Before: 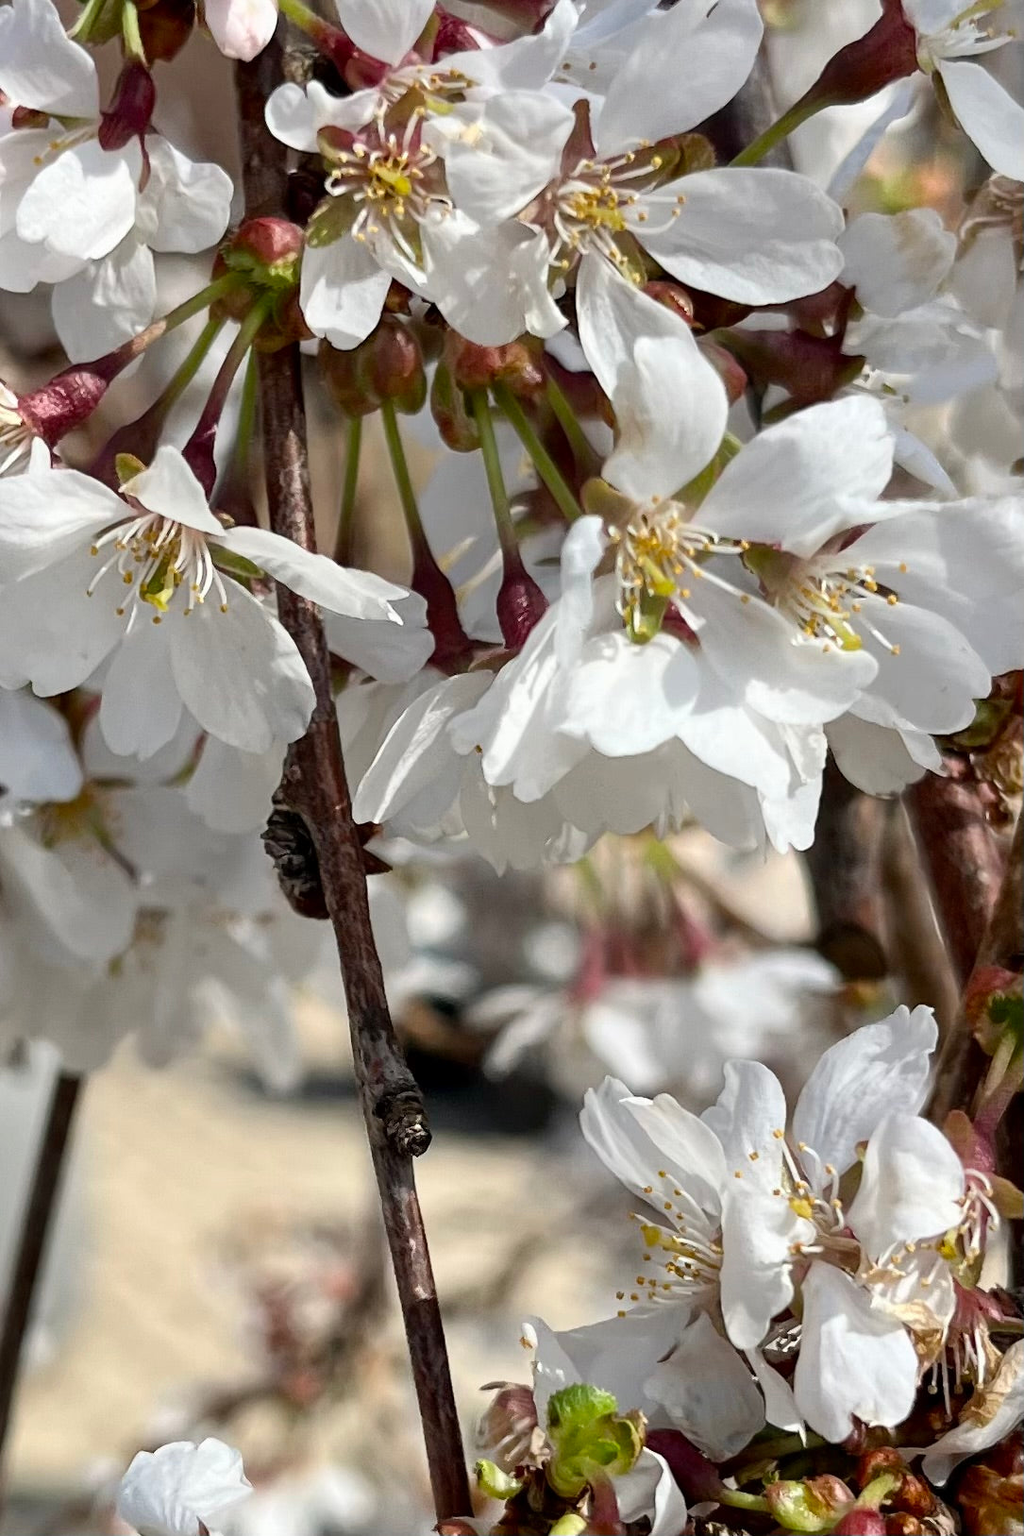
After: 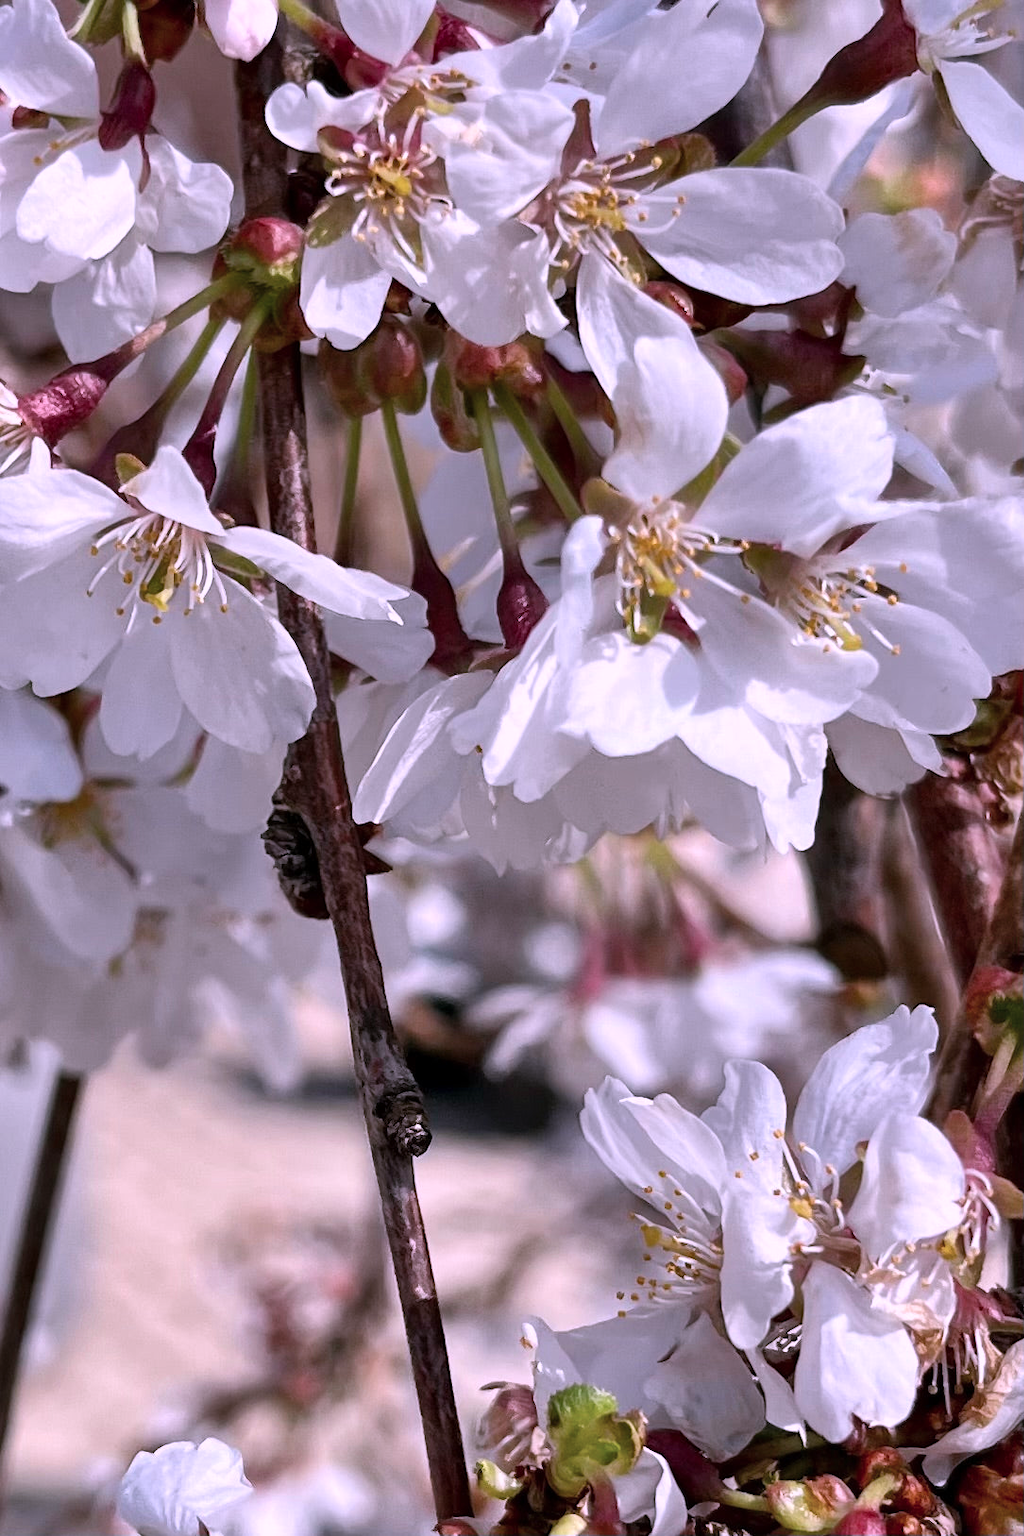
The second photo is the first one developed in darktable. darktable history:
color correction: highlights a* 15.03, highlights b* -25.07
shadows and highlights: soften with gaussian
